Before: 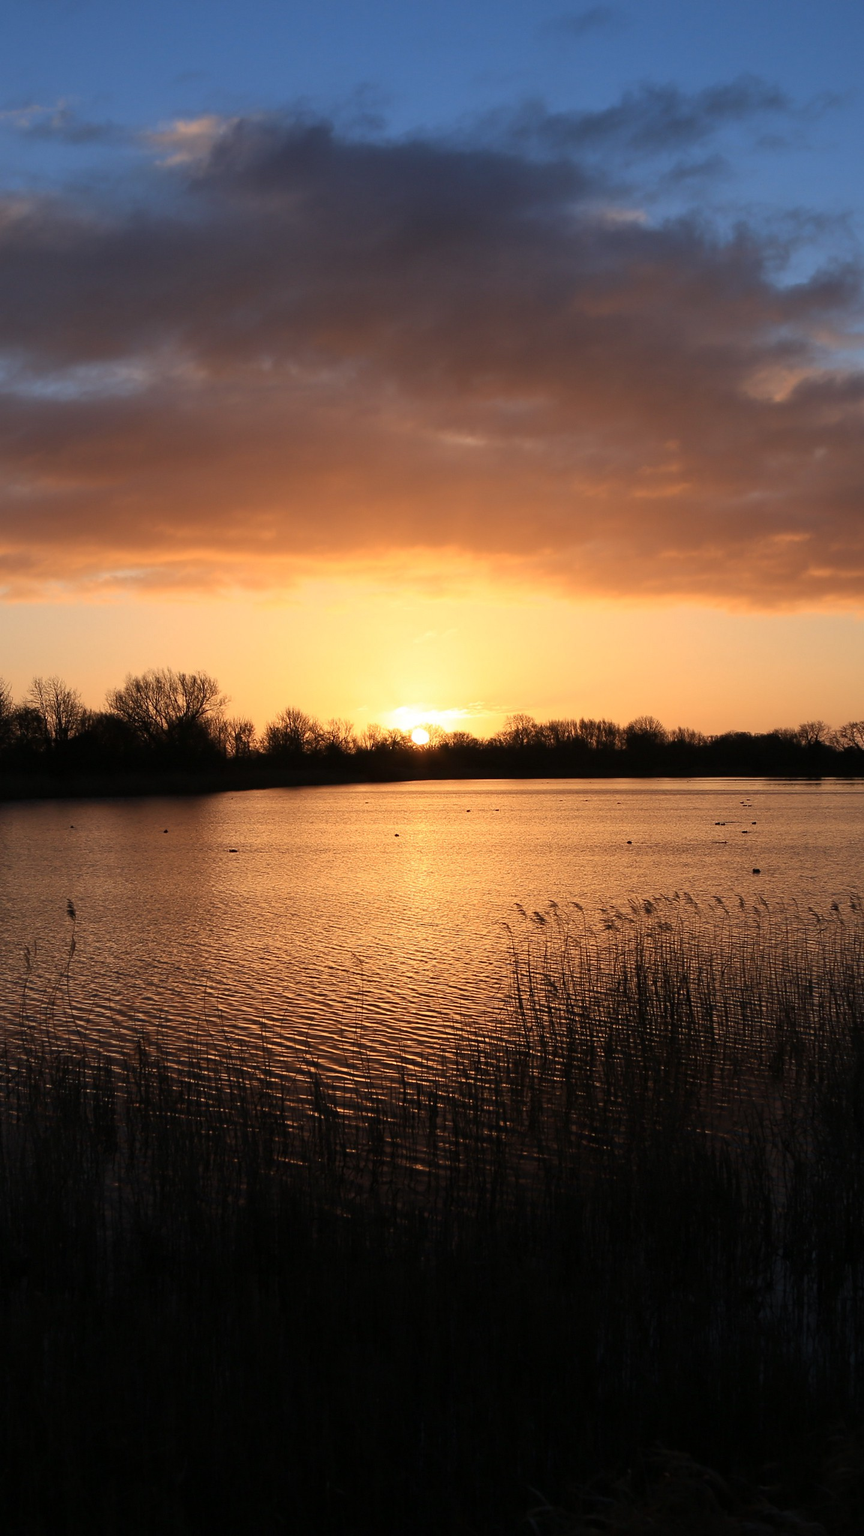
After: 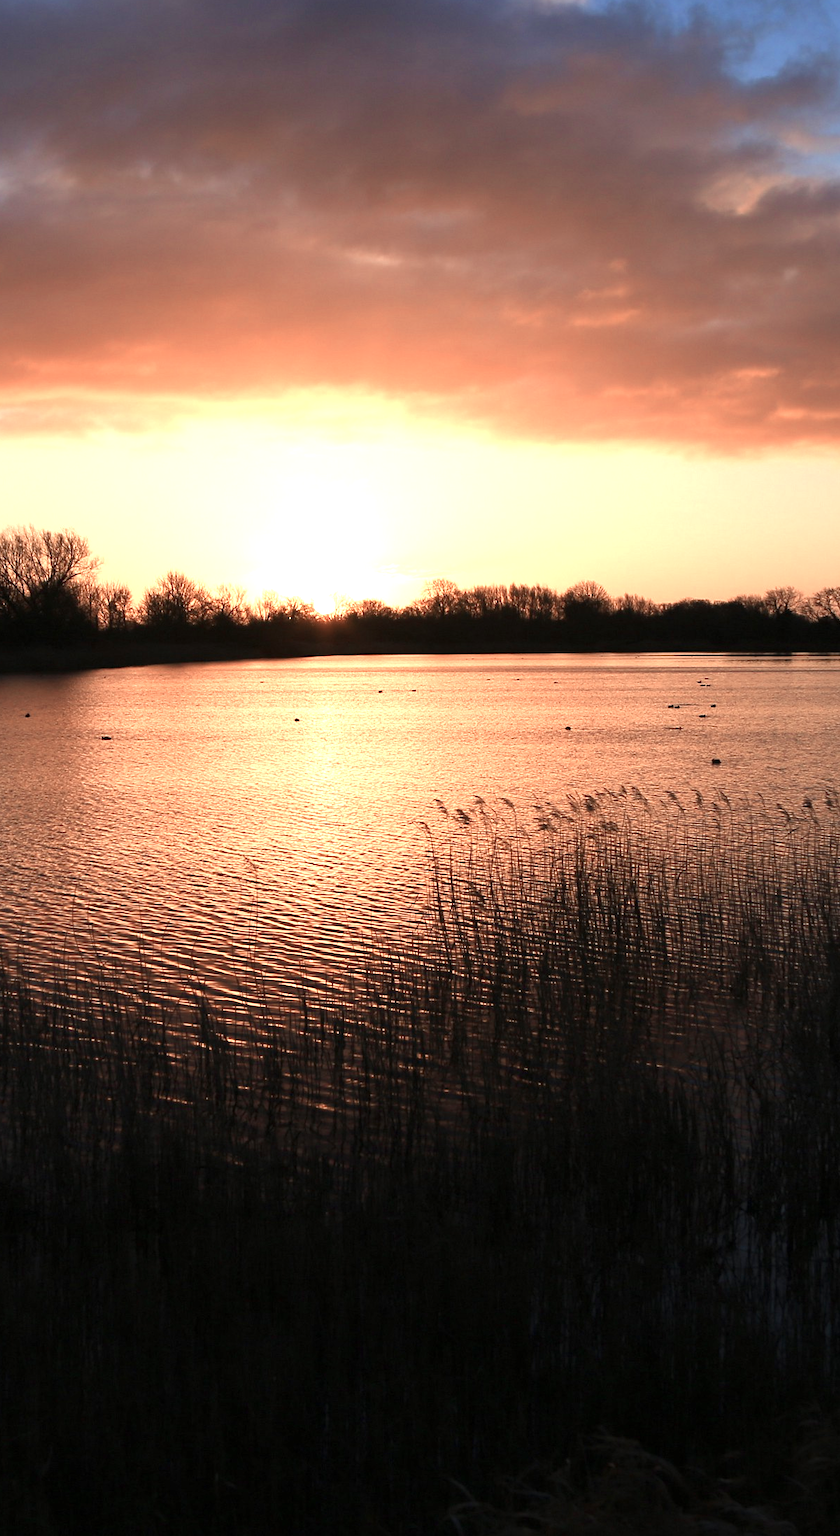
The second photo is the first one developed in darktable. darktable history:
crop: left 16.511%, top 14.218%
color zones: curves: ch0 [(0, 0.473) (0.001, 0.473) (0.226, 0.548) (0.4, 0.589) (0.525, 0.54) (0.728, 0.403) (0.999, 0.473) (1, 0.473)]; ch1 [(0, 0.619) (0.001, 0.619) (0.234, 0.388) (0.4, 0.372) (0.528, 0.422) (0.732, 0.53) (0.999, 0.619) (1, 0.619)]; ch2 [(0, 0.547) (0.001, 0.547) (0.226, 0.45) (0.4, 0.525) (0.525, 0.585) (0.8, 0.511) (0.999, 0.547) (1, 0.547)]
exposure: exposure 0.771 EV, compensate highlight preservation false
